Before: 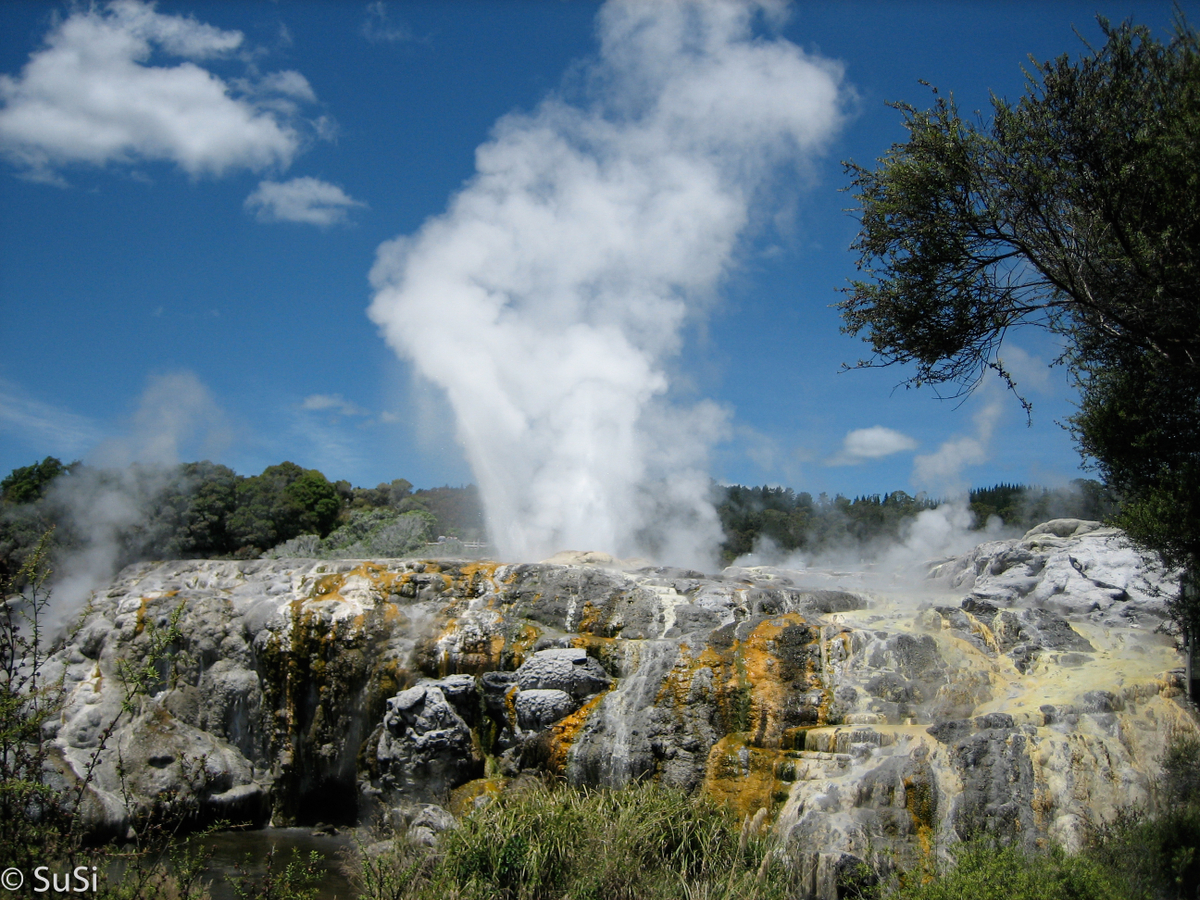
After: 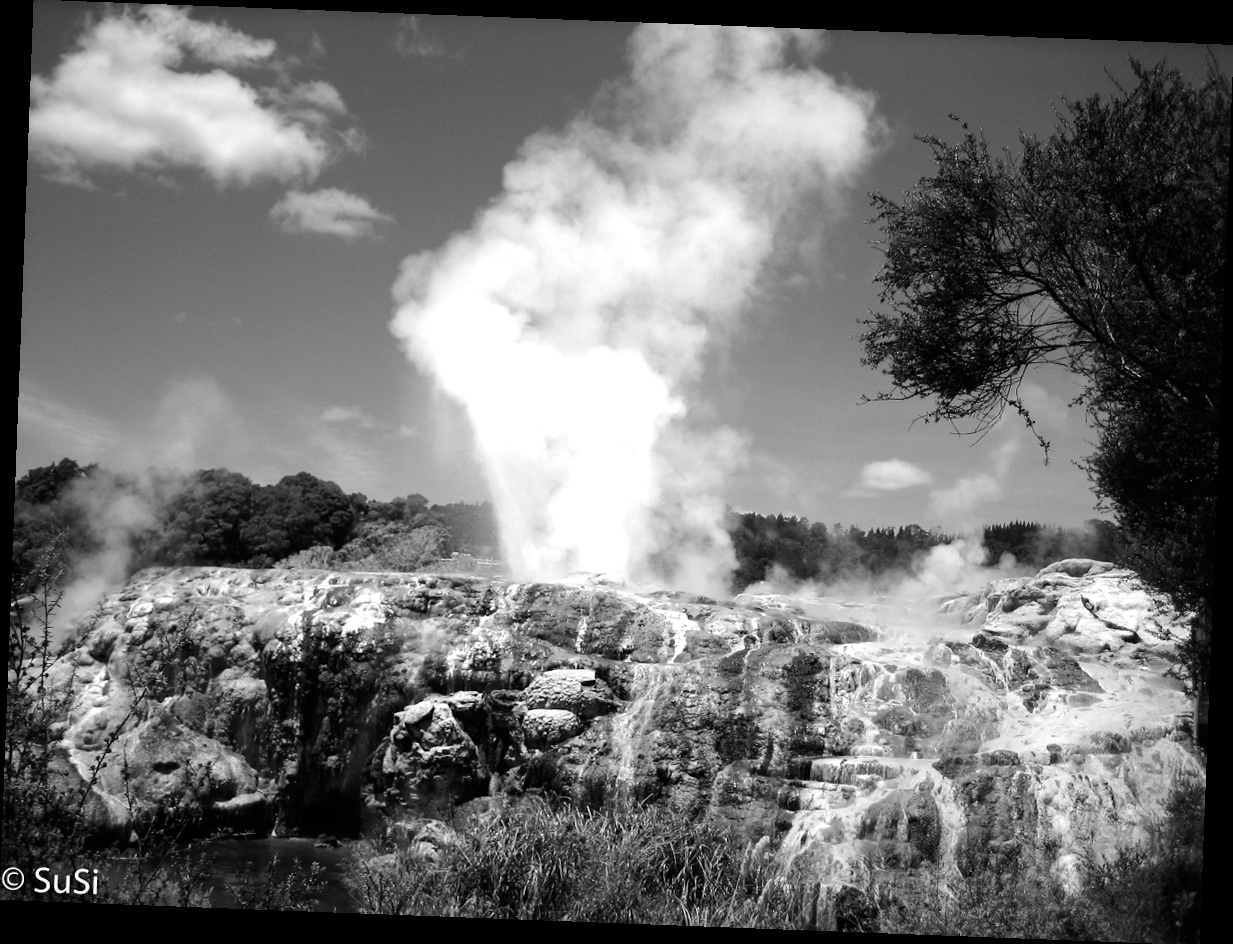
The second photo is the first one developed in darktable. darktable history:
white balance: red 0.926, green 1.003, blue 1.133
rotate and perspective: rotation 2.17°, automatic cropping off
monochrome: on, module defaults
tone equalizer: -8 EV -0.75 EV, -7 EV -0.7 EV, -6 EV -0.6 EV, -5 EV -0.4 EV, -3 EV 0.4 EV, -2 EV 0.6 EV, -1 EV 0.7 EV, +0 EV 0.75 EV, edges refinement/feathering 500, mask exposure compensation -1.57 EV, preserve details no
